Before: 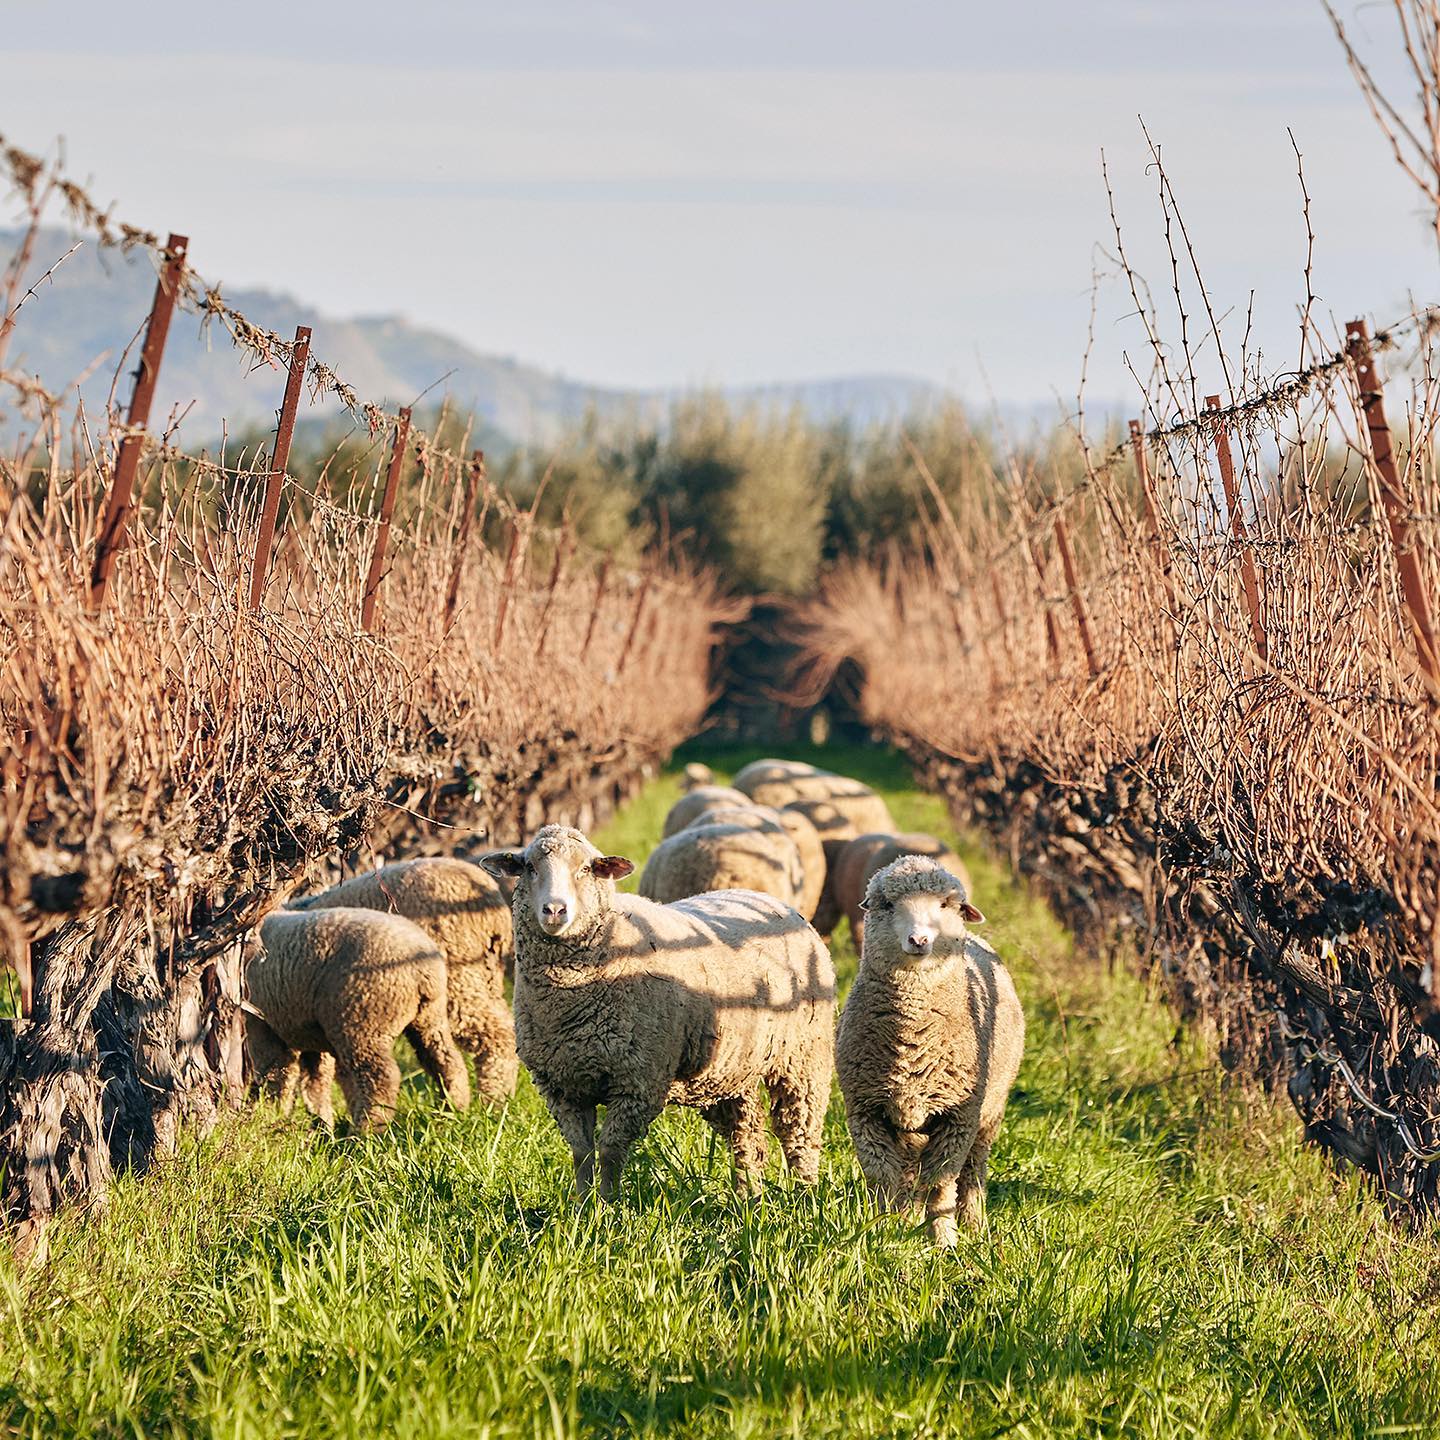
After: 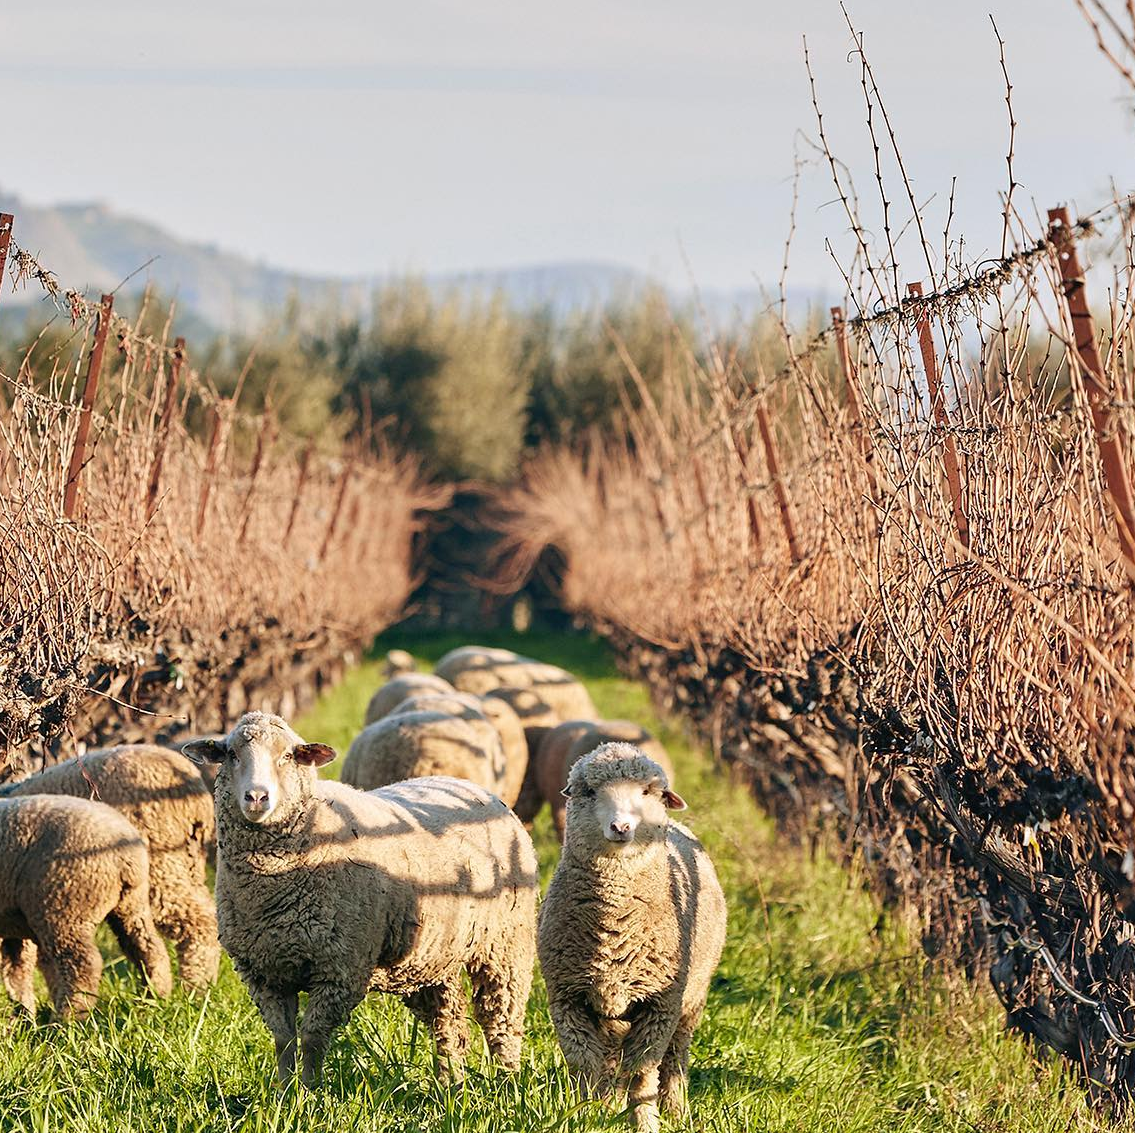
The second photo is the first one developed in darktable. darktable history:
white balance: emerald 1
crop and rotate: left 20.74%, top 7.912%, right 0.375%, bottom 13.378%
rotate and perspective: crop left 0, crop top 0
